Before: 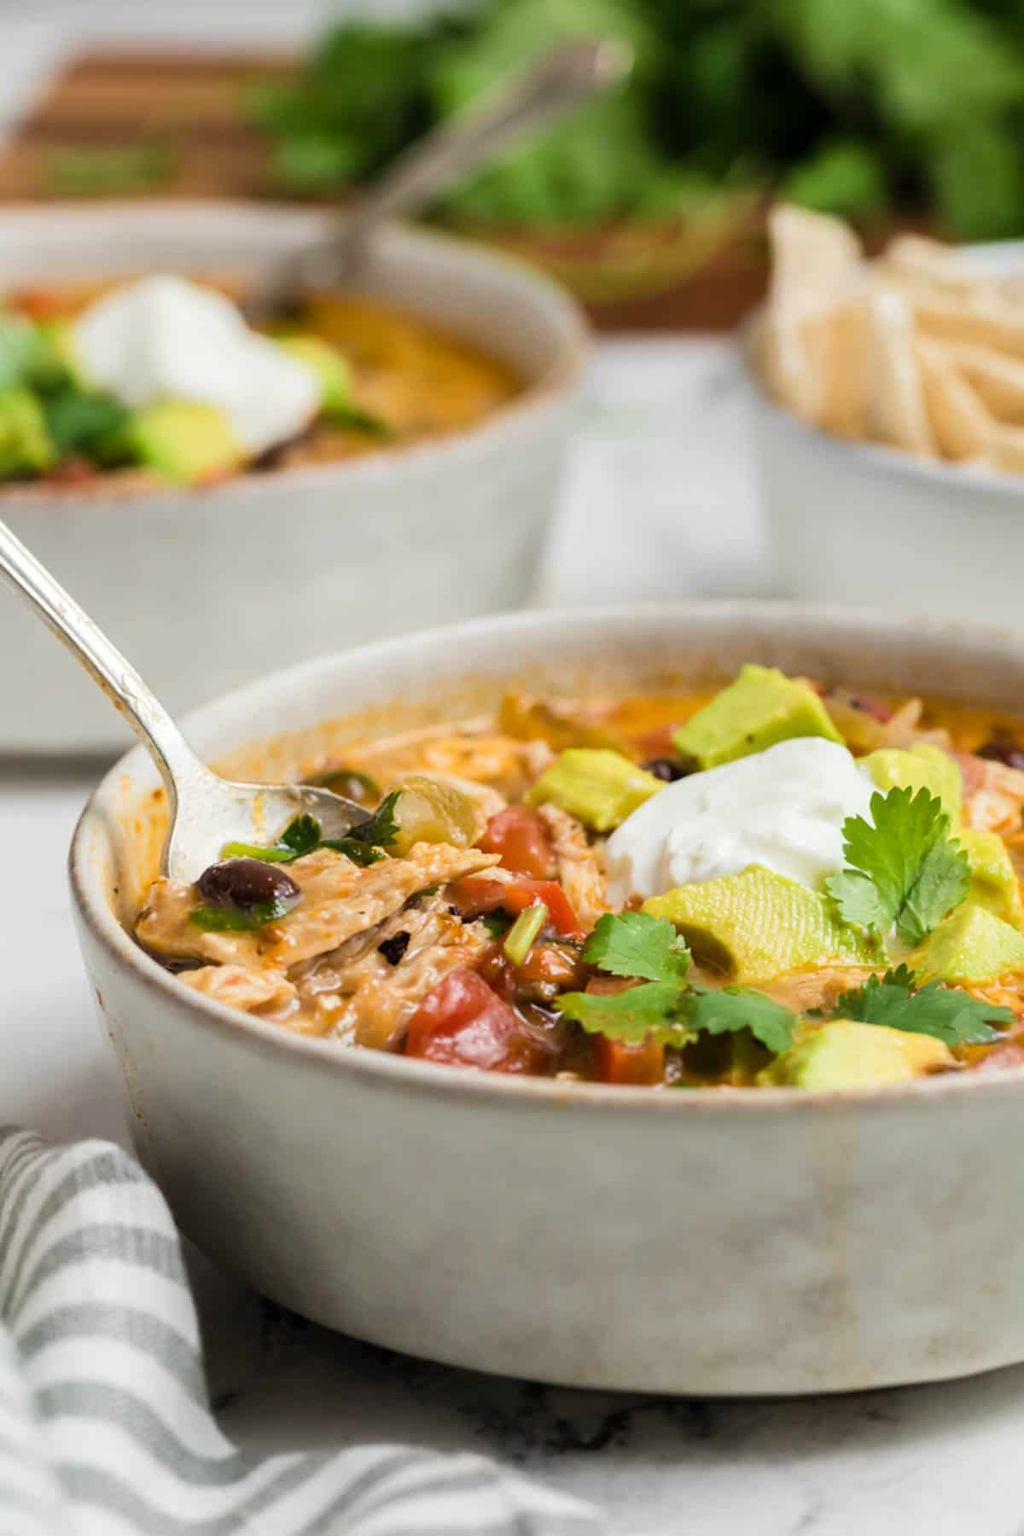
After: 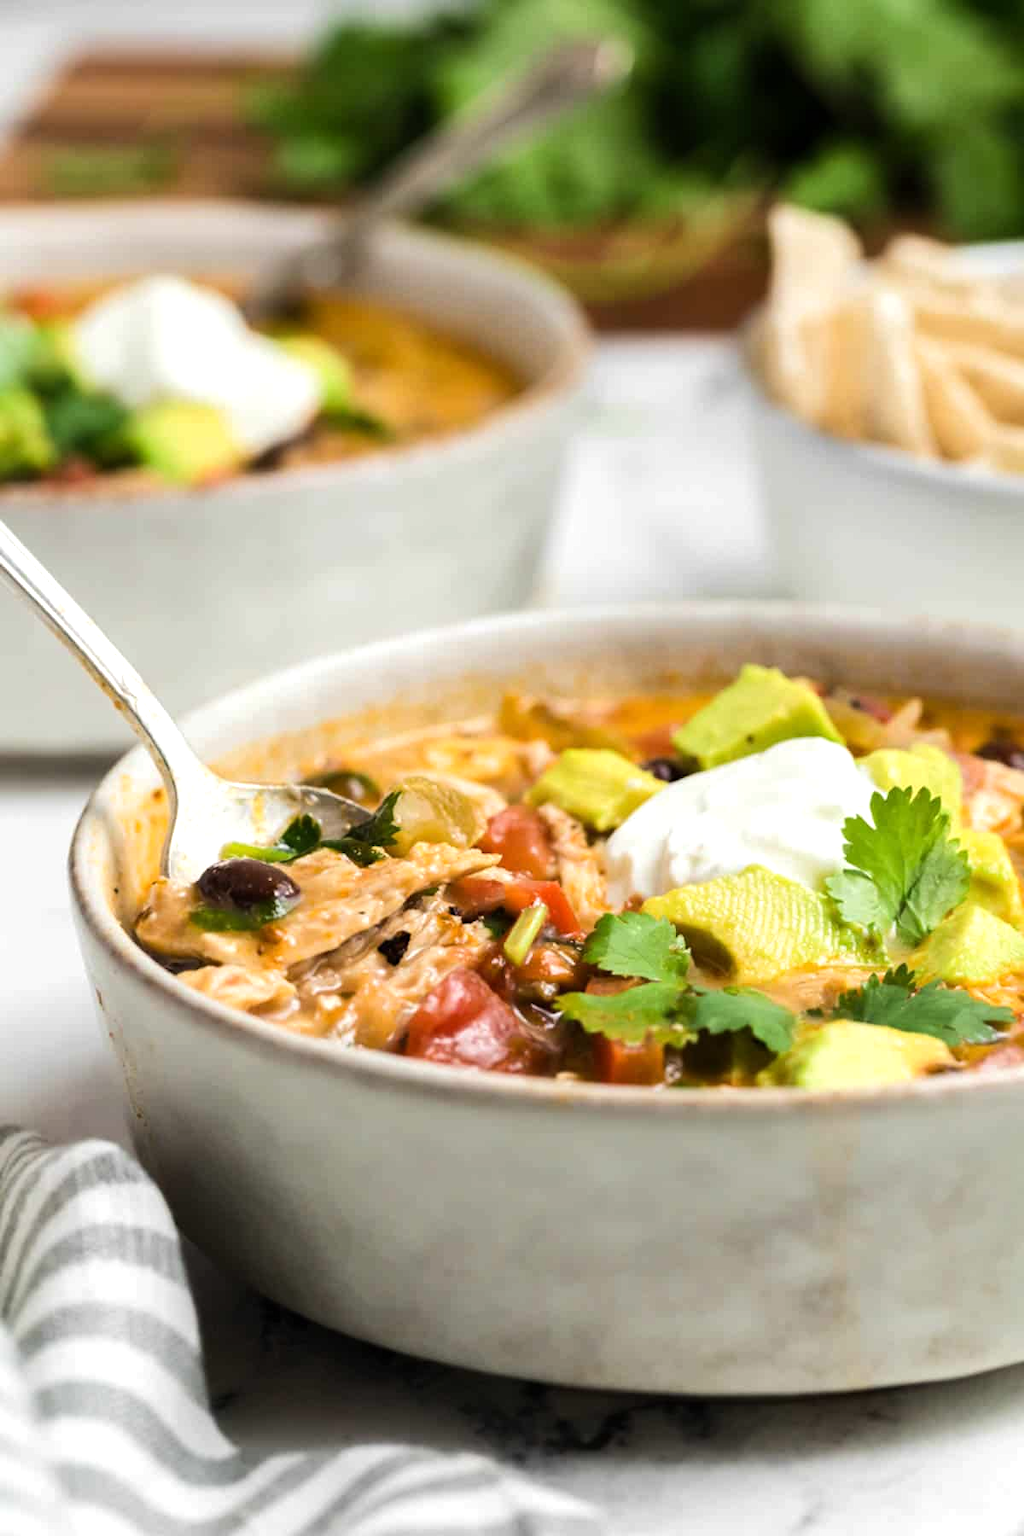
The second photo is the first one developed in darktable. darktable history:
tone equalizer: -8 EV -0.41 EV, -7 EV -0.376 EV, -6 EV -0.321 EV, -5 EV -0.216 EV, -3 EV 0.249 EV, -2 EV 0.309 EV, -1 EV 0.385 EV, +0 EV 0.424 EV, edges refinement/feathering 500, mask exposure compensation -1.57 EV, preserve details no
